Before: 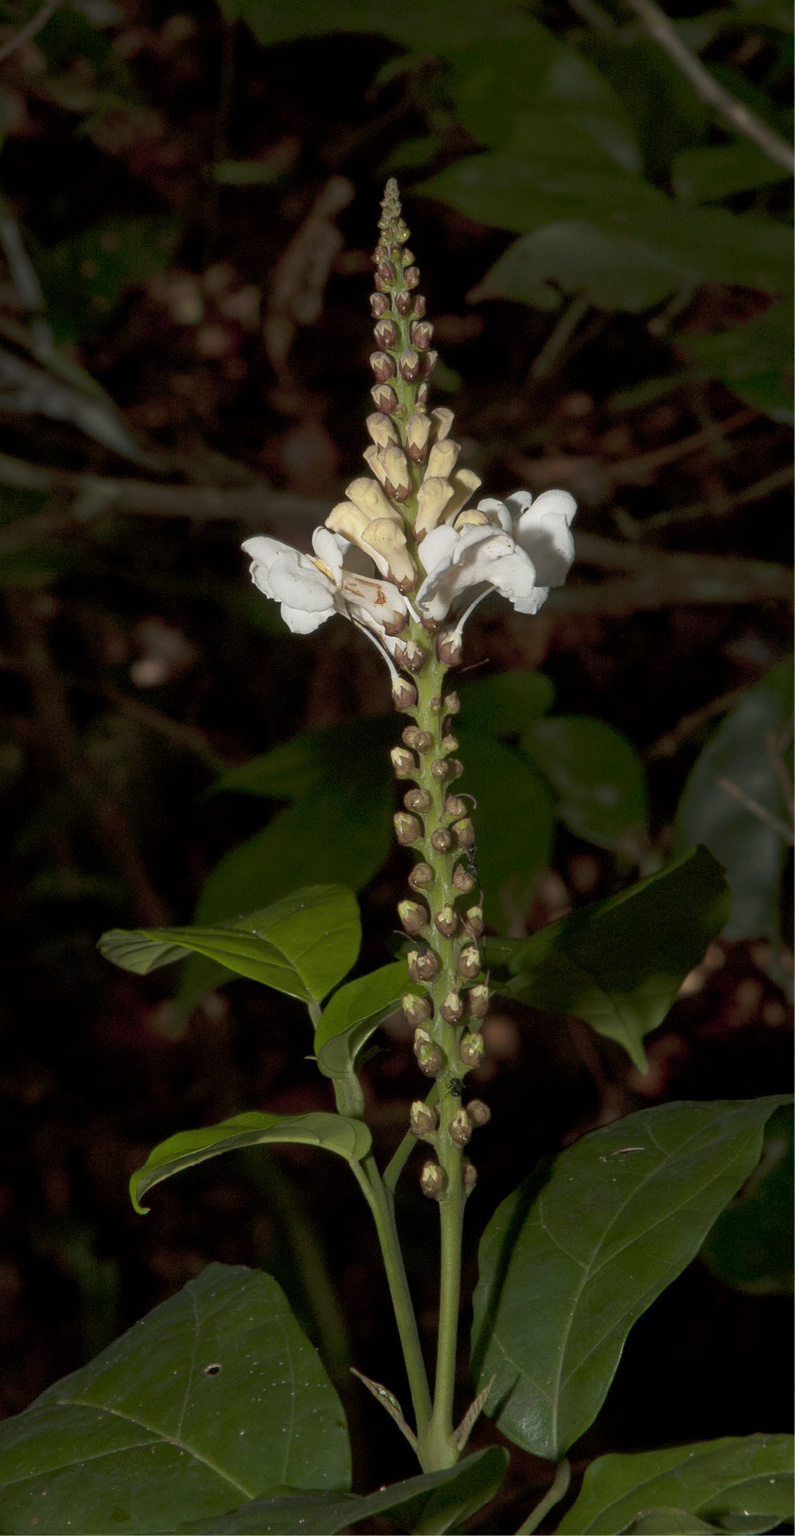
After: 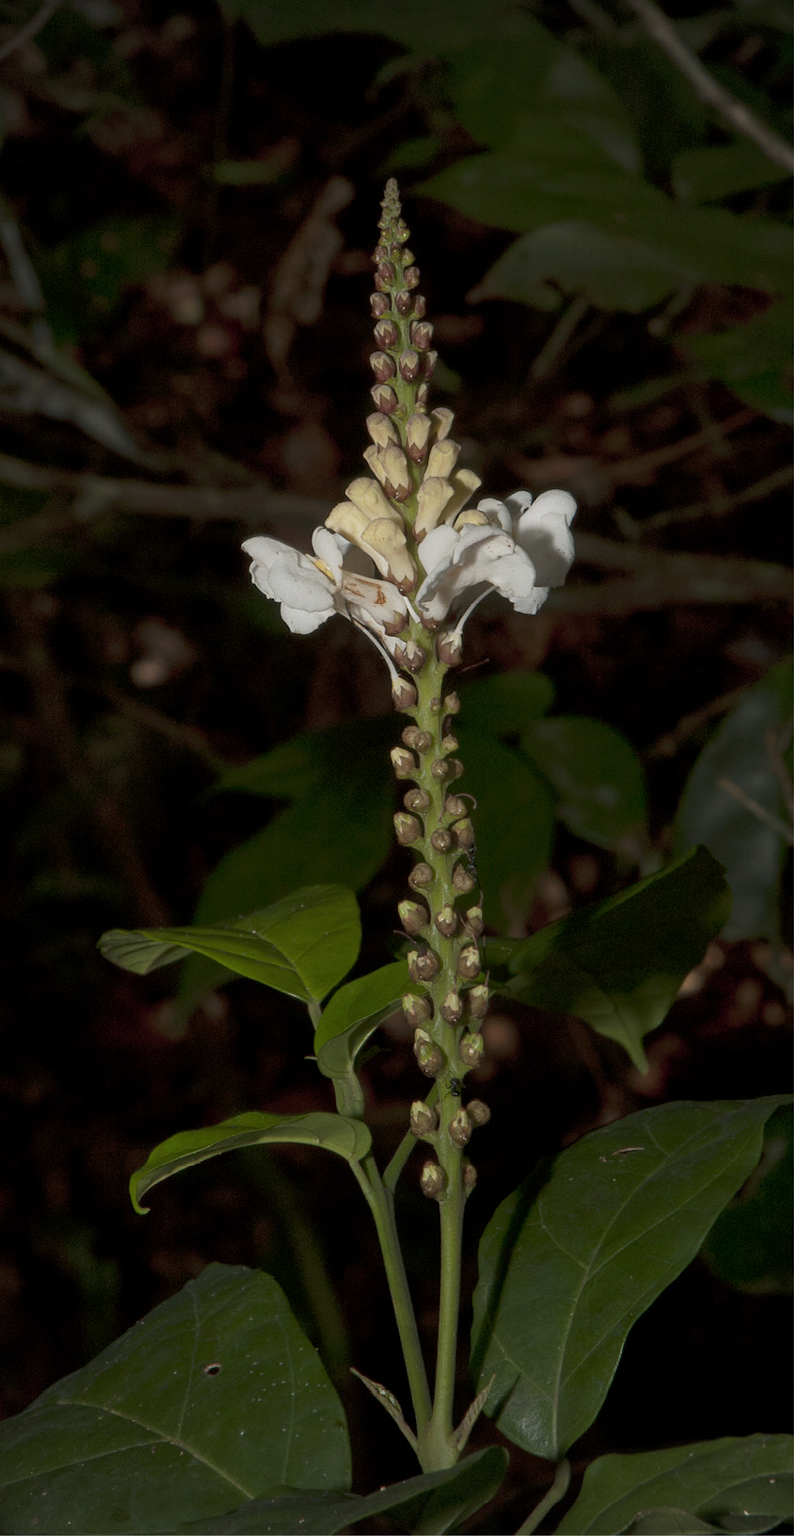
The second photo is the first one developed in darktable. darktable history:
exposure: exposure -0.311 EV, compensate highlight preservation false
vignetting: brightness -0.285
